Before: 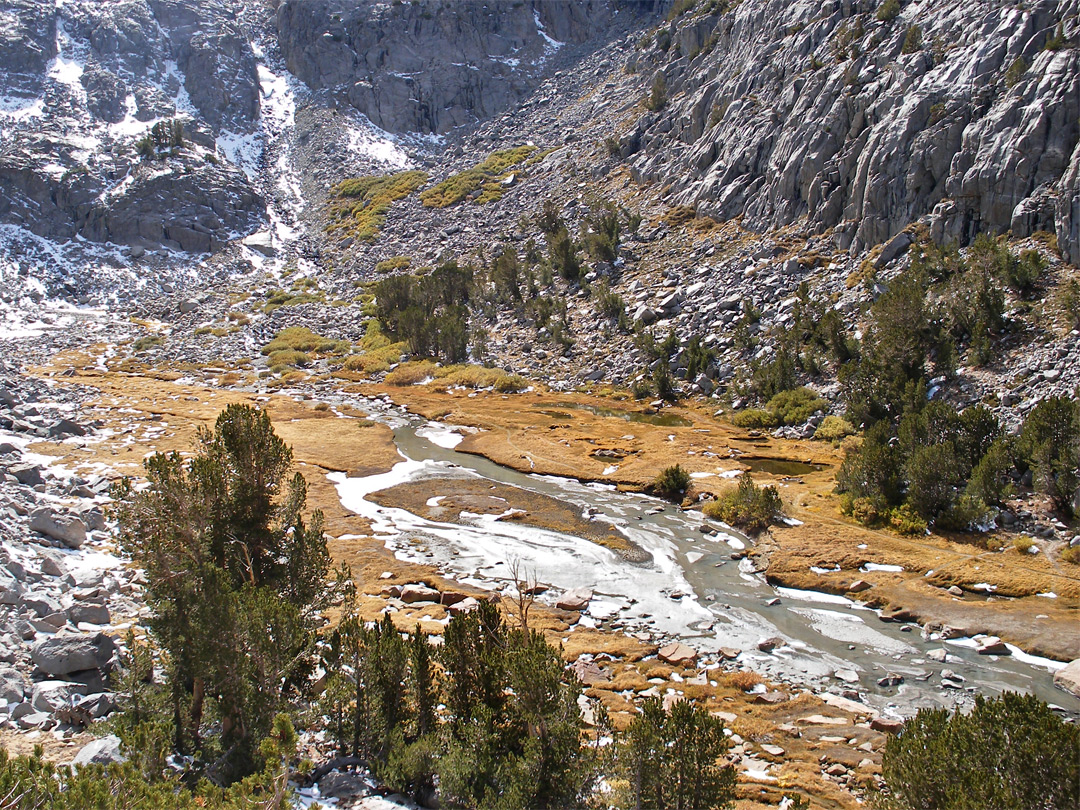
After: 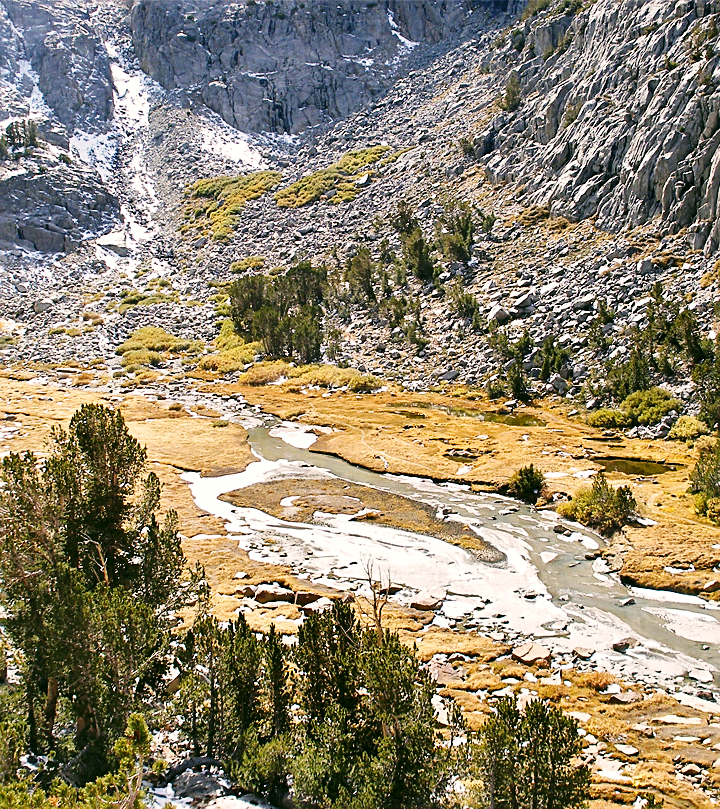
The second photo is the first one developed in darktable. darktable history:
contrast brightness saturation: saturation -0.05
crop and rotate: left 13.537%, right 19.796%
base curve: curves: ch0 [(0, 0) (0.032, 0.025) (0.121, 0.166) (0.206, 0.329) (0.605, 0.79) (1, 1)], preserve colors none
sharpen: on, module defaults
exposure: black level correction 0.001, exposure 0.14 EV, compensate highlight preservation false
color correction: highlights a* 4.02, highlights b* 4.98, shadows a* -7.55, shadows b* 4.98
